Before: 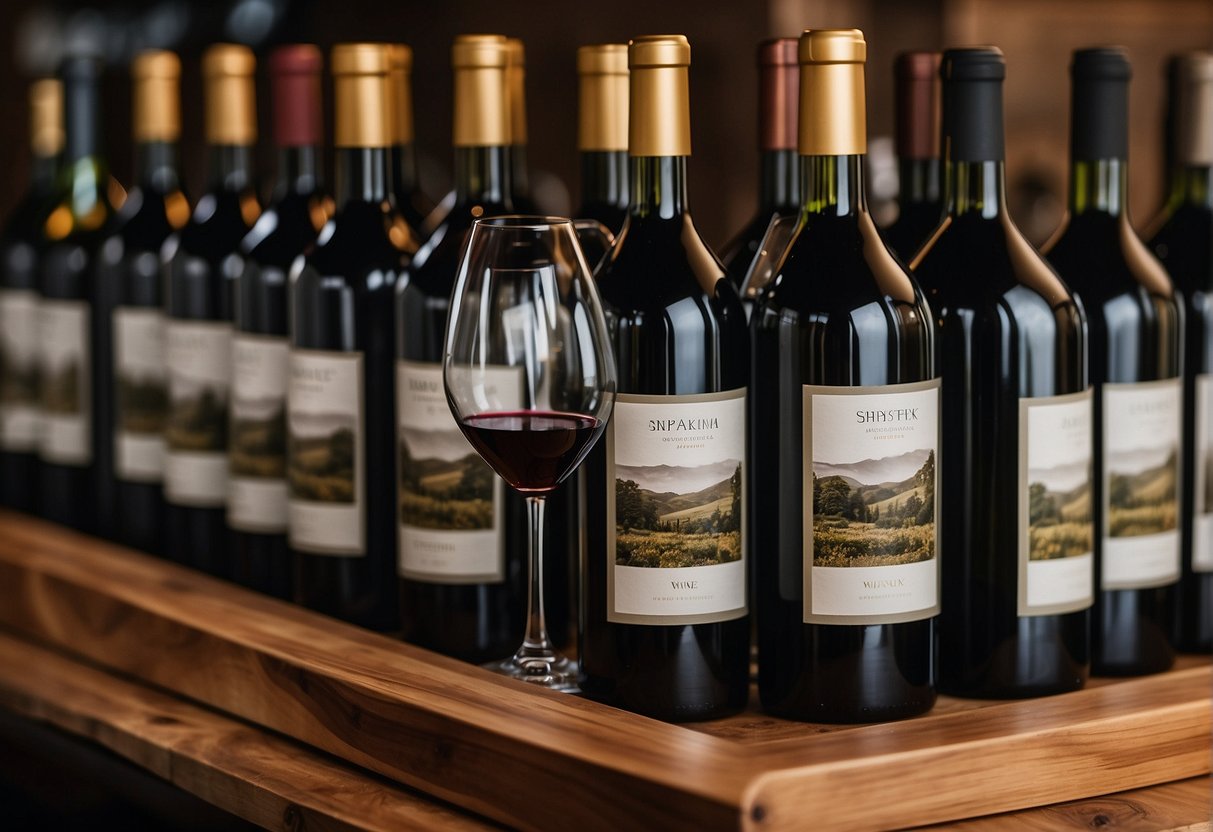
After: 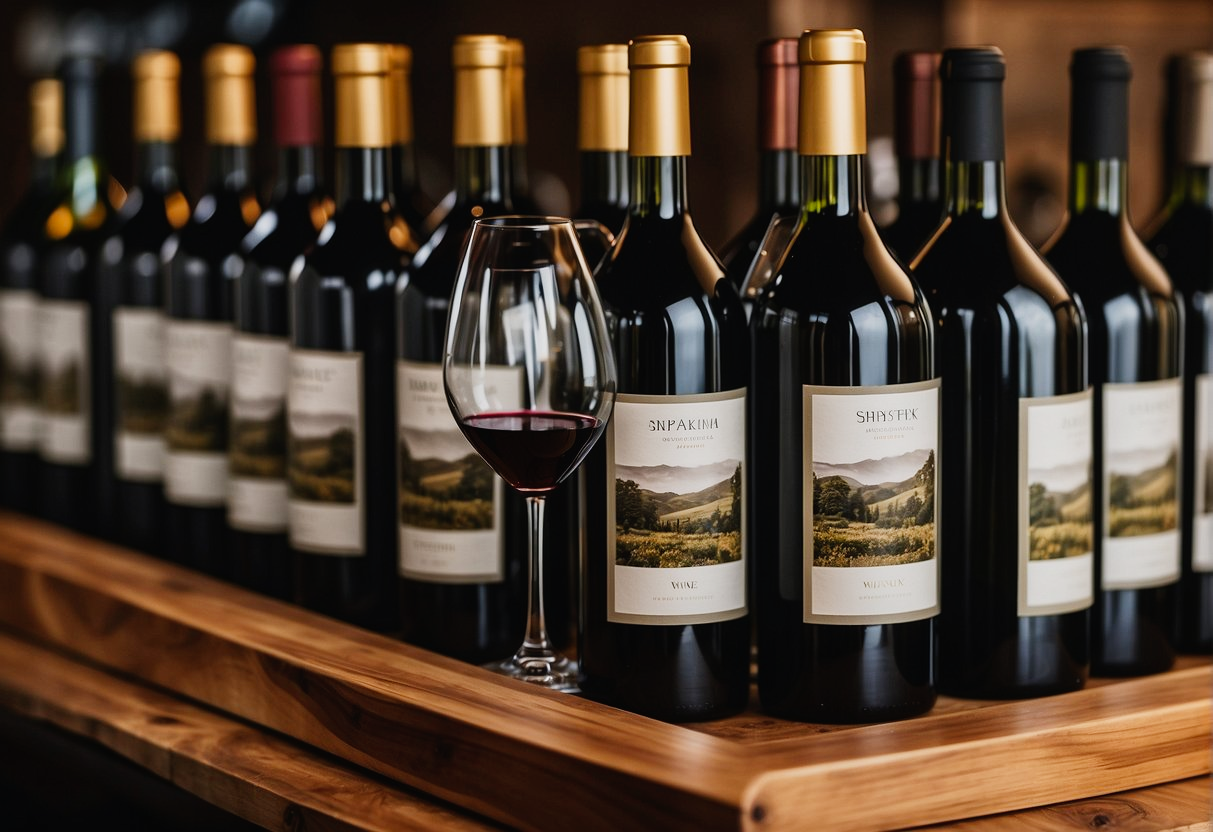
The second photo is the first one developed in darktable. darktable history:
tone curve: curves: ch0 [(0, 0.012) (0.052, 0.04) (0.107, 0.086) (0.269, 0.266) (0.471, 0.503) (0.731, 0.771) (0.921, 0.909) (0.999, 0.951)]; ch1 [(0, 0) (0.339, 0.298) (0.402, 0.363) (0.444, 0.415) (0.485, 0.469) (0.494, 0.493) (0.504, 0.501) (0.525, 0.534) (0.555, 0.593) (0.594, 0.648) (1, 1)]; ch2 [(0, 0) (0.48, 0.48) (0.504, 0.5) (0.535, 0.557) (0.581, 0.623) (0.649, 0.683) (0.824, 0.815) (1, 1)], preserve colors none
